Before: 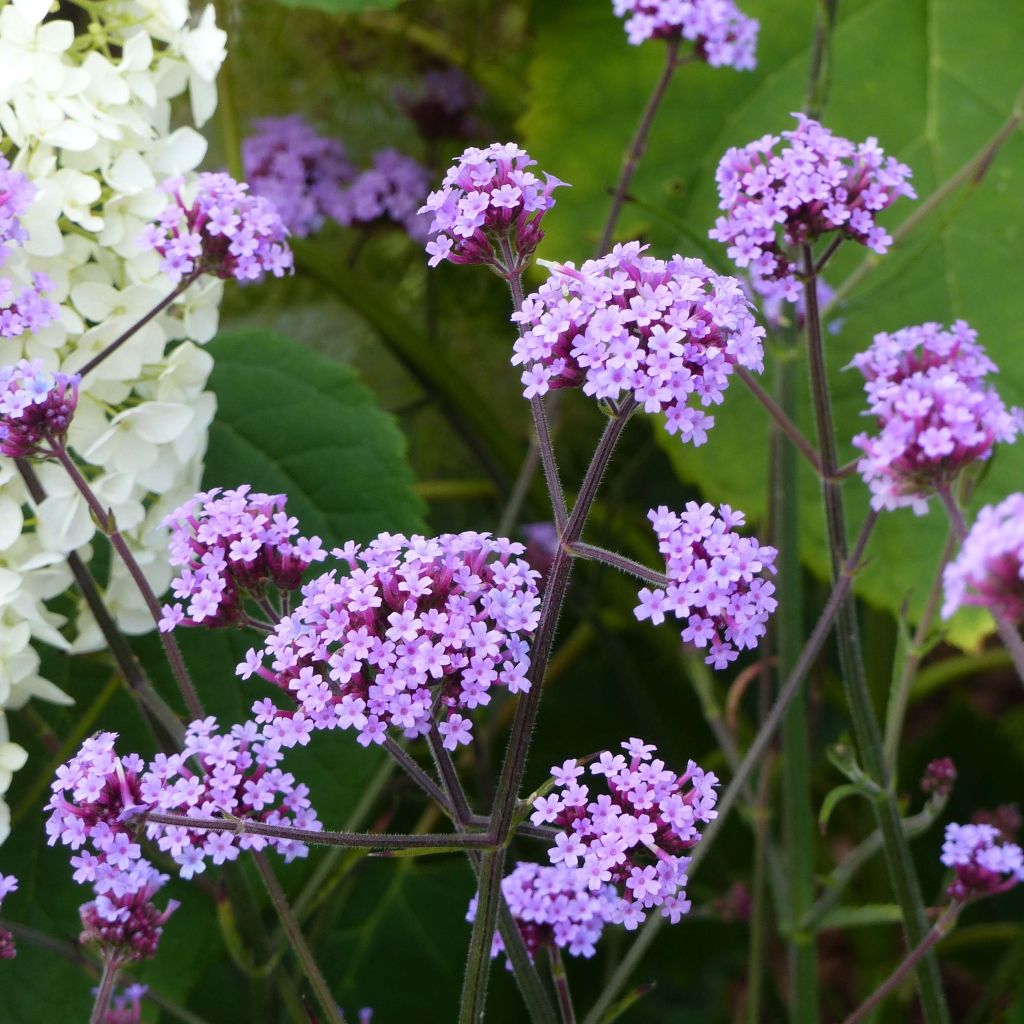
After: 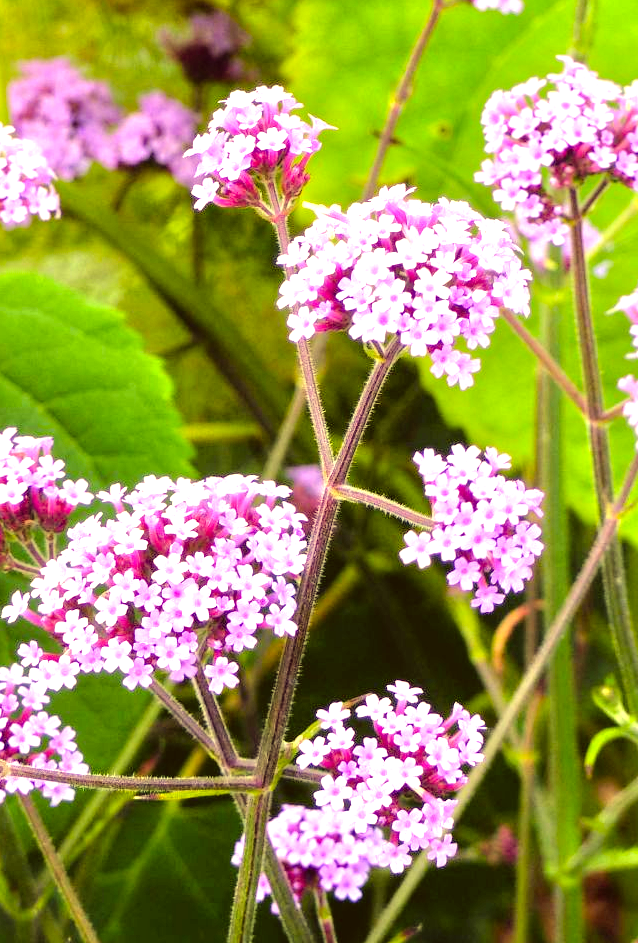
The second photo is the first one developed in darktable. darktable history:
levels: levels [0, 0.352, 0.703]
crop and rotate: left 22.918%, top 5.629%, right 14.711%, bottom 2.247%
tone equalizer: -7 EV 0.15 EV, -6 EV 0.6 EV, -5 EV 1.15 EV, -4 EV 1.33 EV, -3 EV 1.15 EV, -2 EV 0.6 EV, -1 EV 0.15 EV, mask exposure compensation -0.5 EV
color correction: highlights a* -0.482, highlights b* 40, shadows a* 9.8, shadows b* -0.161
